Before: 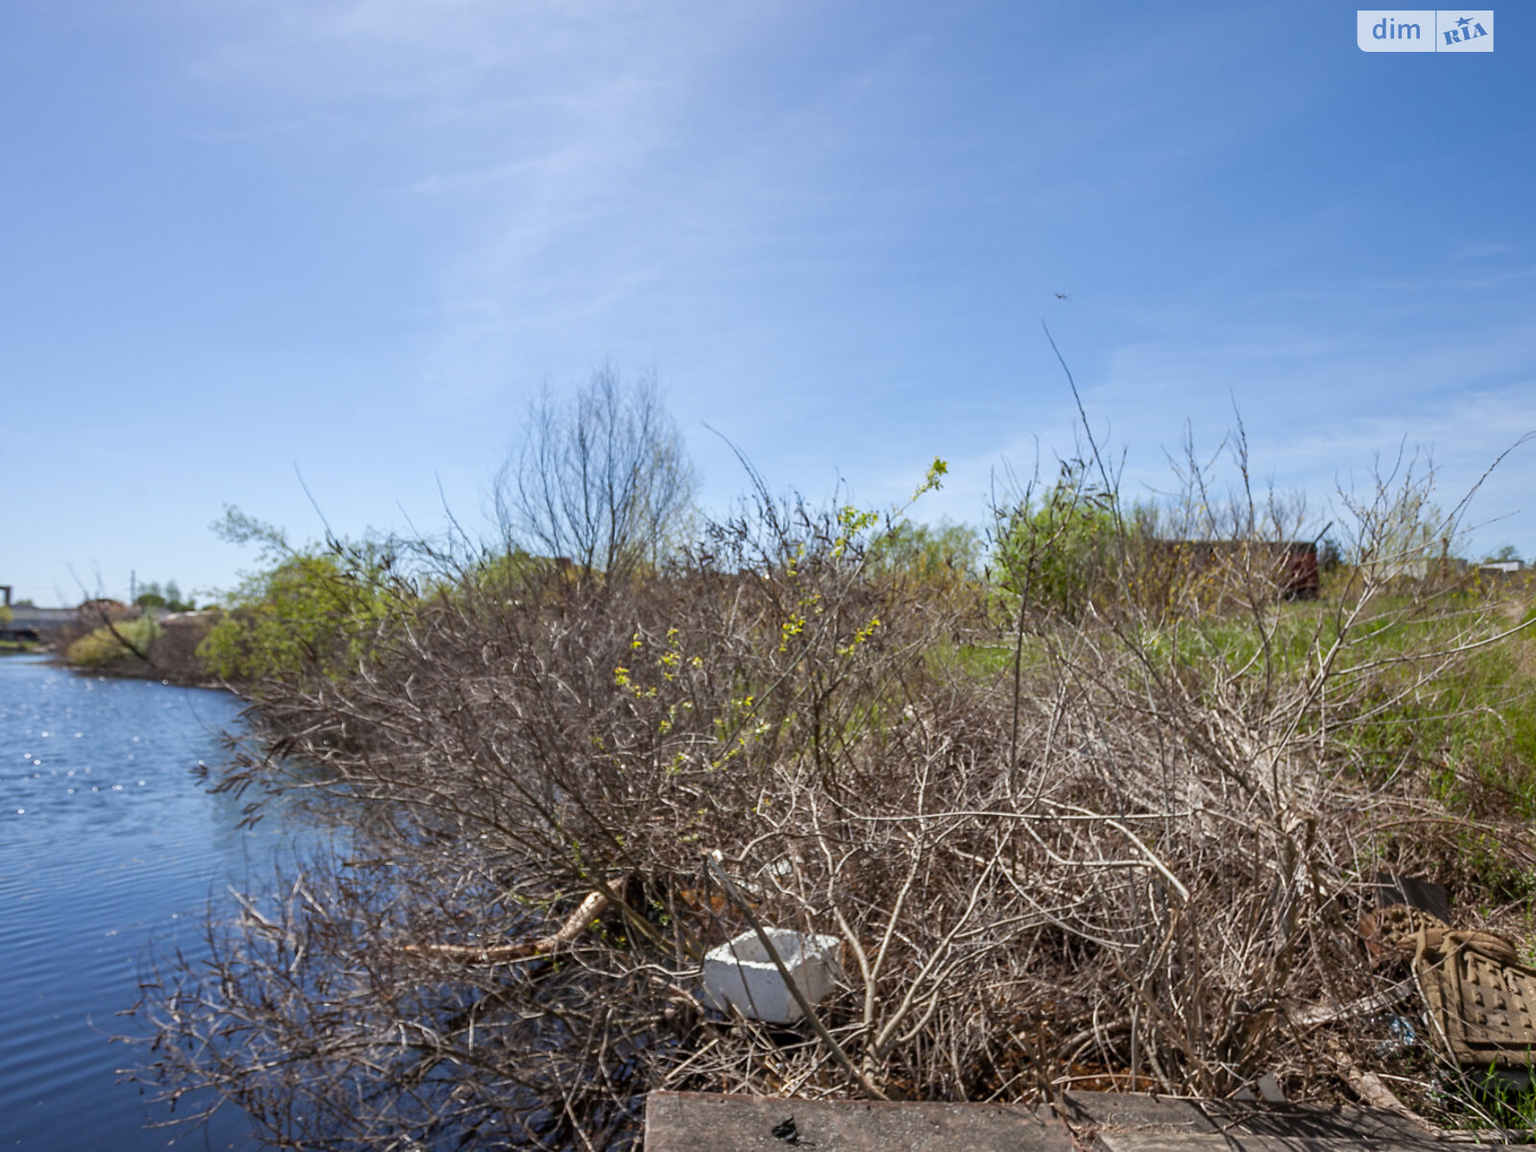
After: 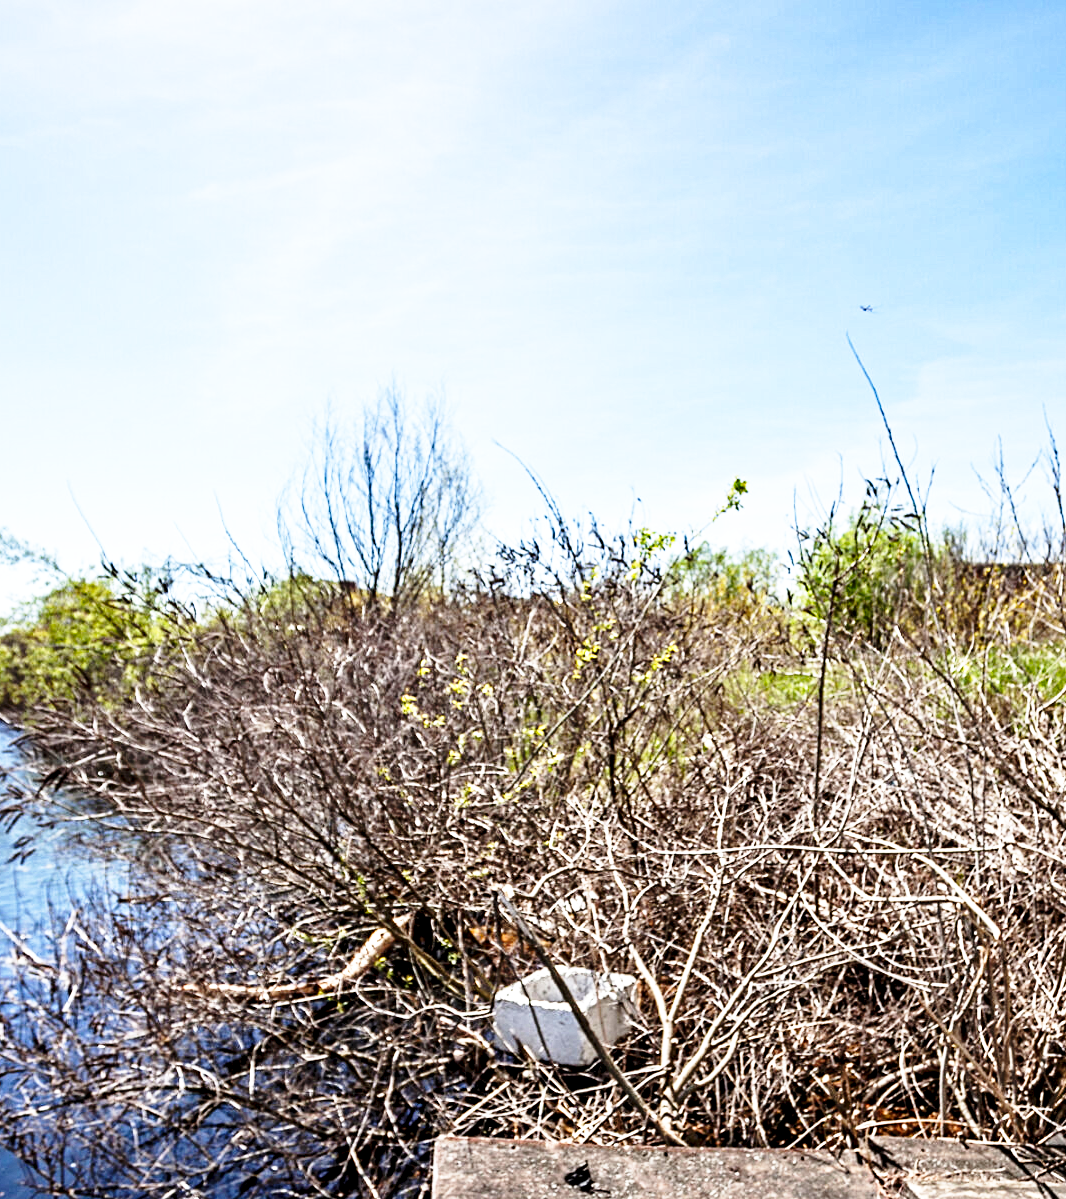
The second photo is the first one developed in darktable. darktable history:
crop and rotate: left 15.055%, right 18.278%
exposure: black level correction 0.002, exposure 0.15 EV, compensate highlight preservation false
base curve: curves: ch0 [(0, 0) (0.026, 0.03) (0.109, 0.232) (0.351, 0.748) (0.669, 0.968) (1, 1)], preserve colors none
contrast equalizer: octaves 7, y [[0.5, 0.542, 0.583, 0.625, 0.667, 0.708], [0.5 ×6], [0.5 ×6], [0 ×6], [0 ×6]]
